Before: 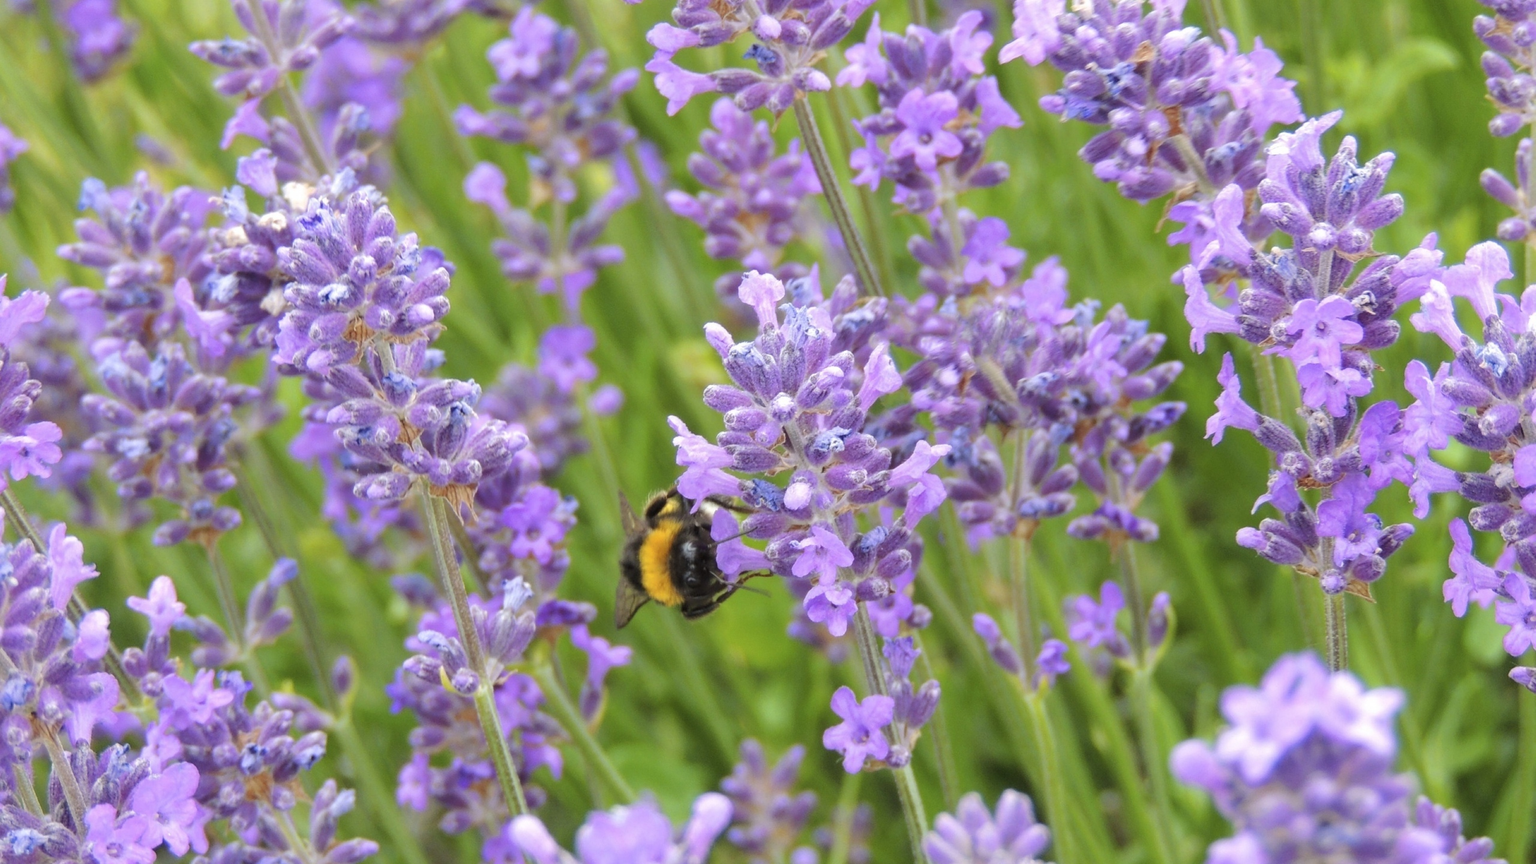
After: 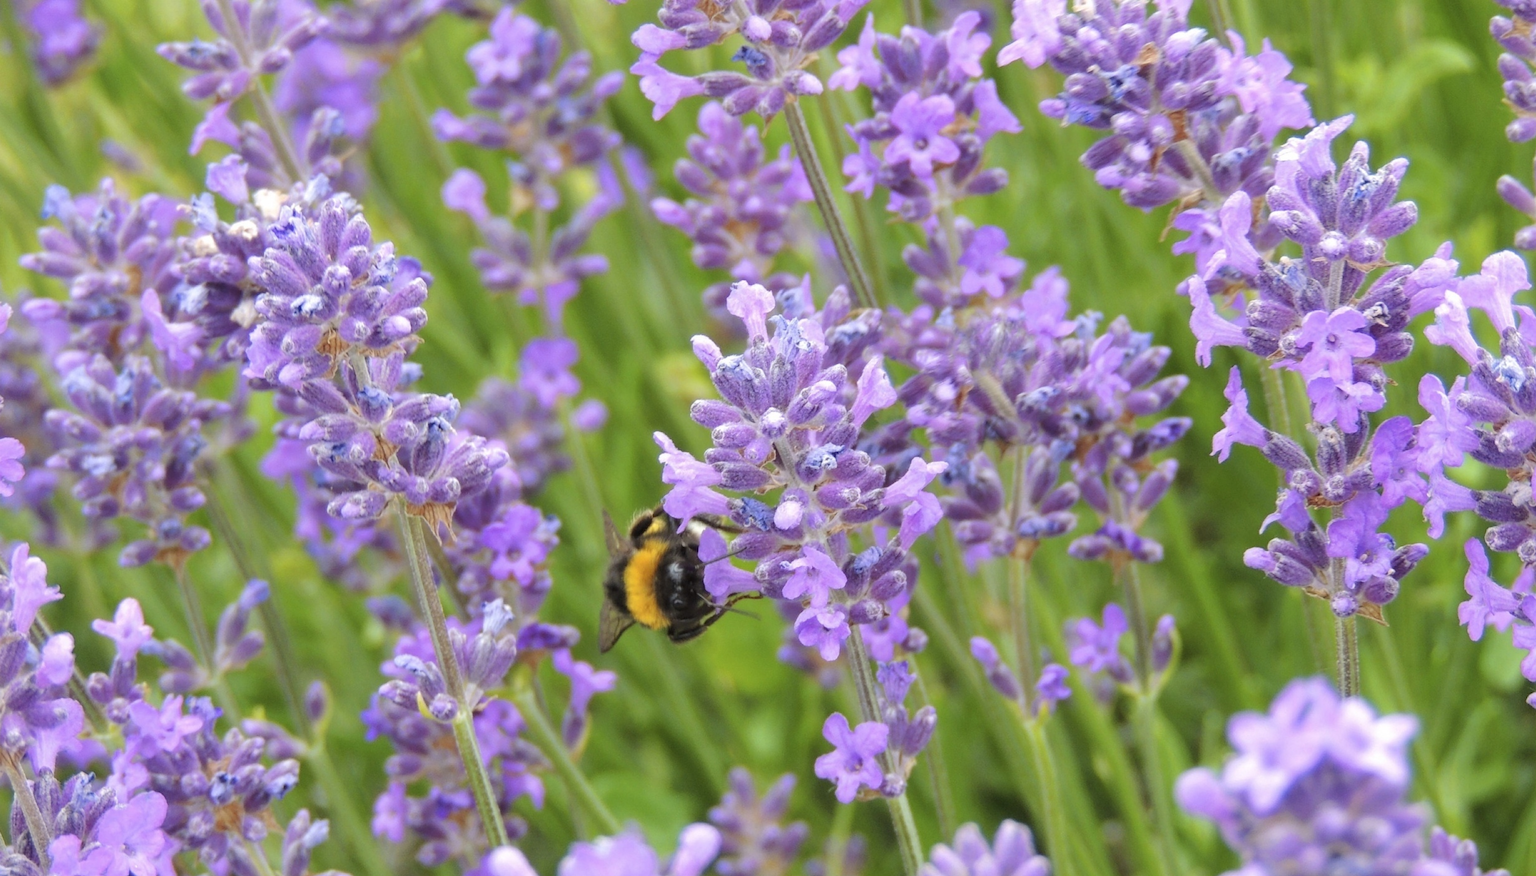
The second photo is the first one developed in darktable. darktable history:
crop and rotate: left 2.536%, right 1.107%, bottom 2.246%
color correction: saturation 0.99
